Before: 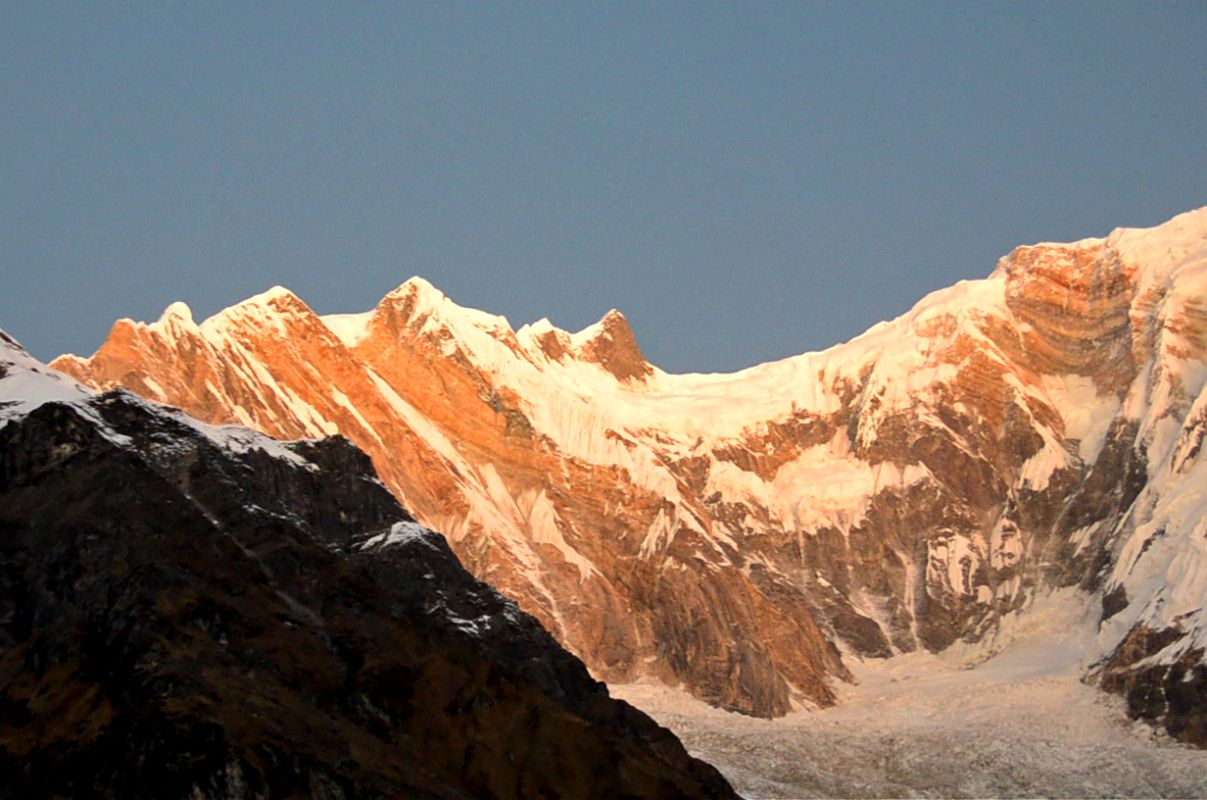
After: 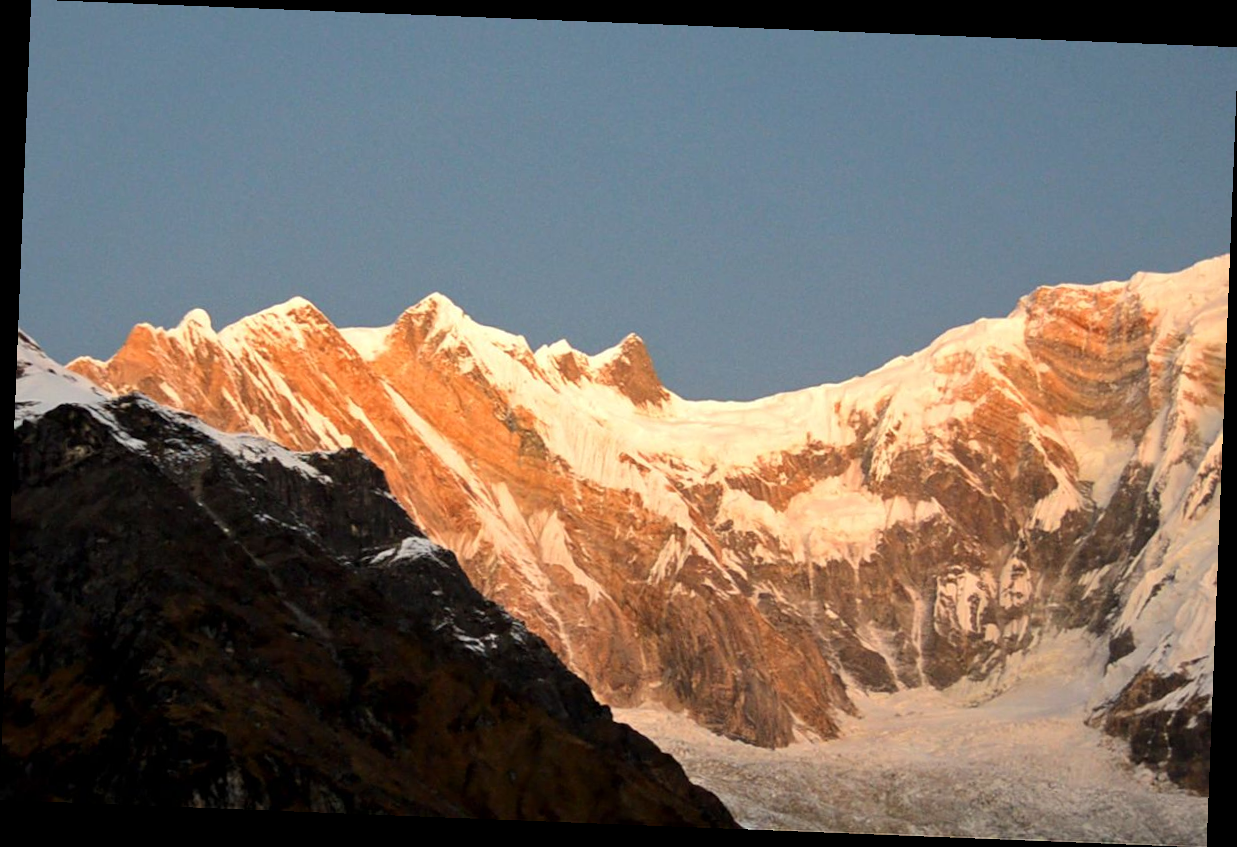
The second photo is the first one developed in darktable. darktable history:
rotate and perspective: rotation 2.27°, automatic cropping off
rgb levels: preserve colors max RGB
